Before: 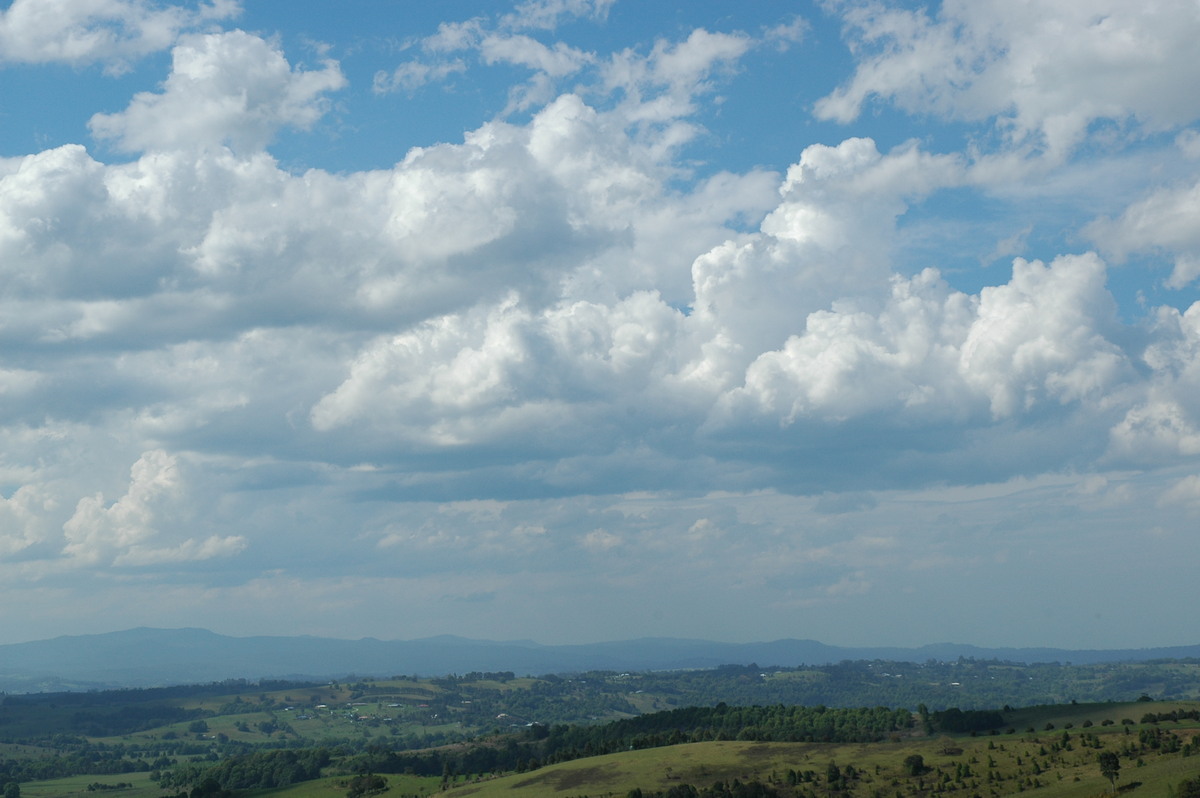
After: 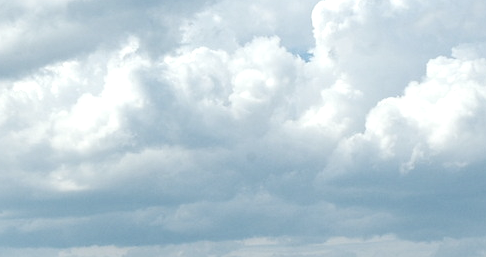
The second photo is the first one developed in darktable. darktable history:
color balance rgb: perceptual saturation grading › global saturation -0.282%, perceptual brilliance grading › global brilliance 11.798%, global vibrance 20%
contrast brightness saturation: contrast 0.101, saturation -0.363
exposure: exposure 0.085 EV, compensate exposure bias true, compensate highlight preservation false
crop: left 31.69%, top 31.83%, right 27.733%, bottom 35.899%
color zones: curves: ch0 [(0.068, 0.464) (0.25, 0.5) (0.48, 0.508) (0.75, 0.536) (0.886, 0.476) (0.967, 0.456)]; ch1 [(0.066, 0.456) (0.25, 0.5) (0.616, 0.508) (0.746, 0.56) (0.934, 0.444)]
